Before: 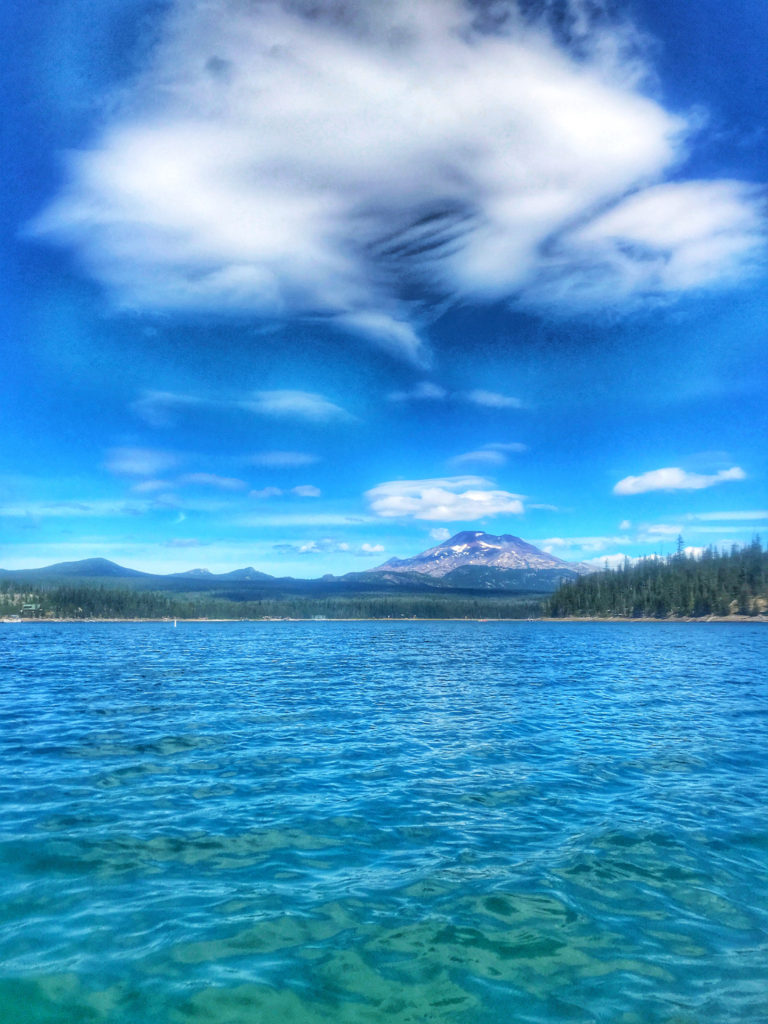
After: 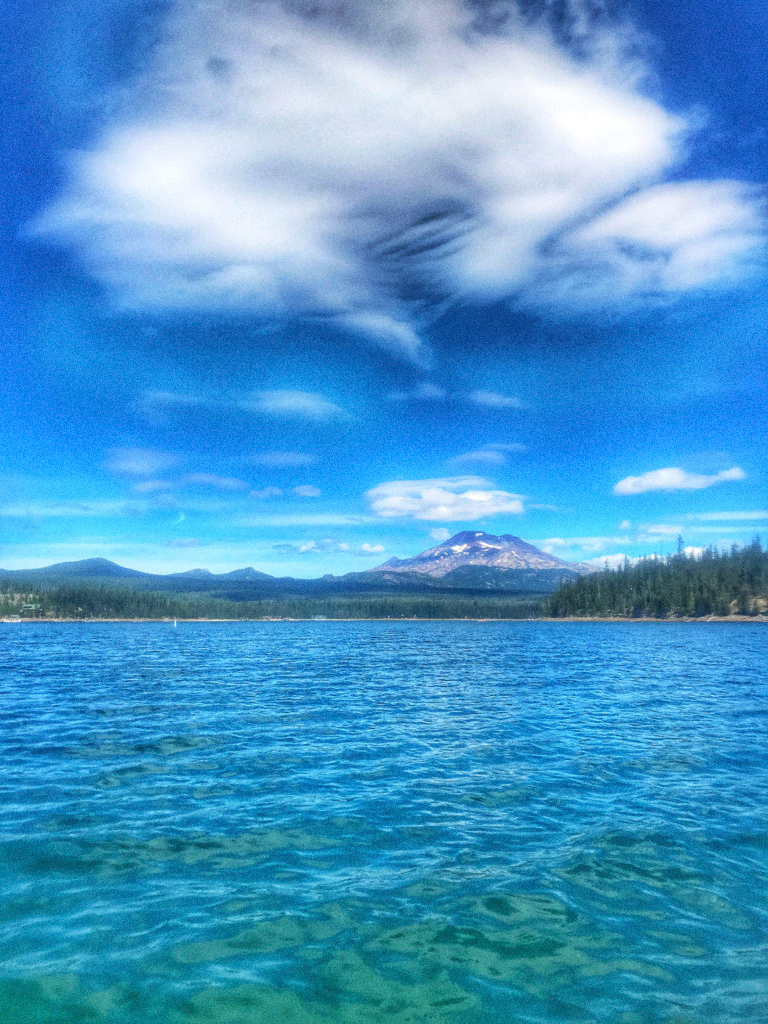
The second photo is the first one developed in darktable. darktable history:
color zones: curves: ch0 [(0, 0.5) (0.143, 0.52) (0.286, 0.5) (0.429, 0.5) (0.571, 0.5) (0.714, 0.5) (0.857, 0.5) (1, 0.5)]; ch1 [(0, 0.489) (0.155, 0.45) (0.286, 0.466) (0.429, 0.5) (0.571, 0.5) (0.714, 0.5) (0.857, 0.5) (1, 0.489)]
grain: coarseness 0.09 ISO
